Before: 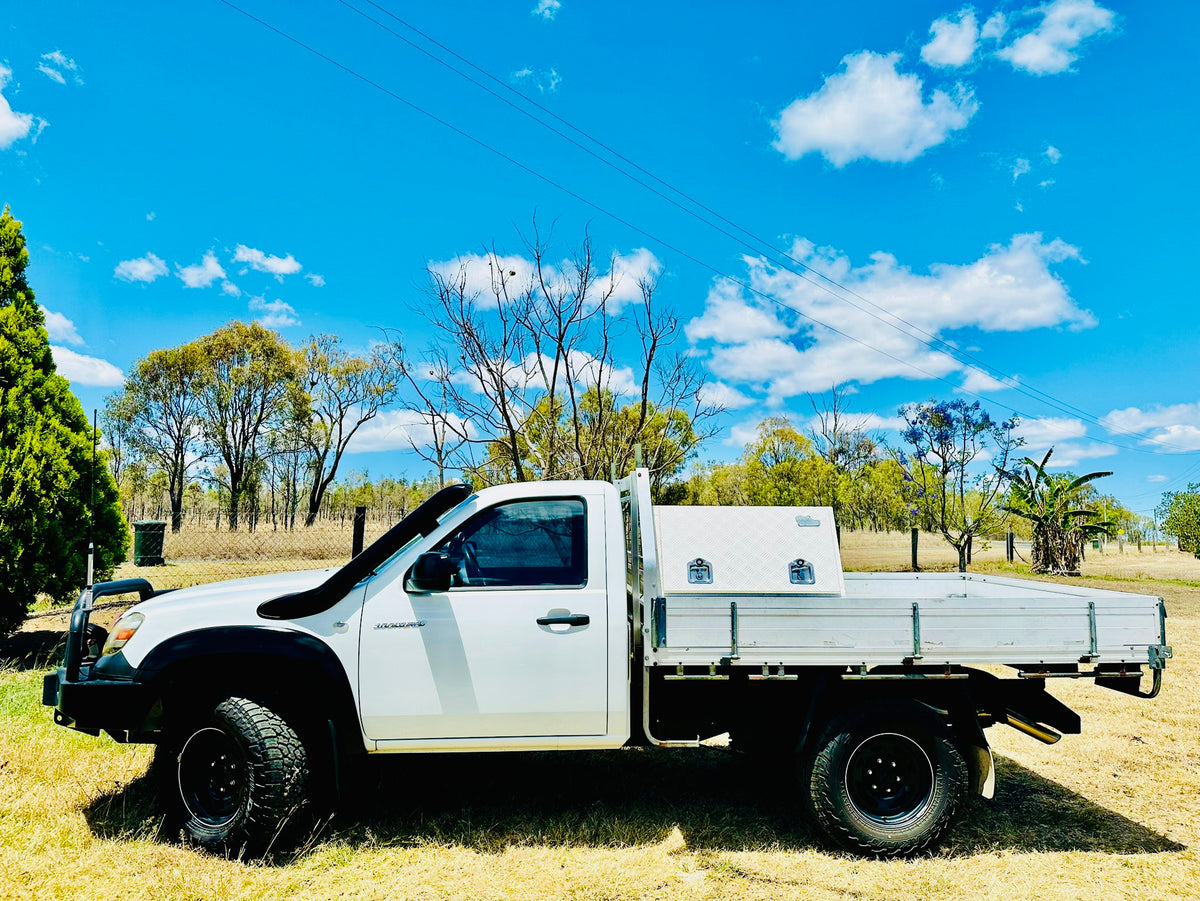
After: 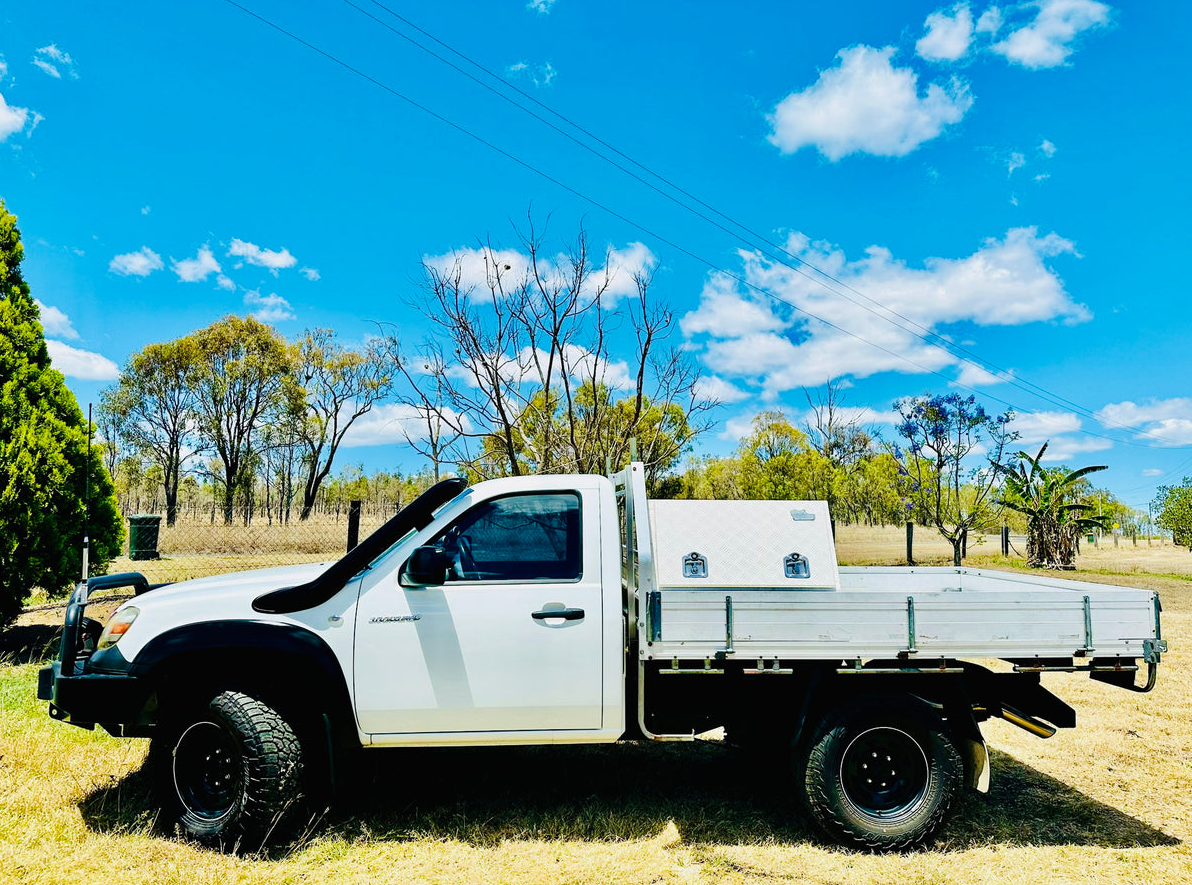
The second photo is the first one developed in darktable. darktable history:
crop: left 0.465%, top 0.703%, right 0.174%, bottom 0.789%
